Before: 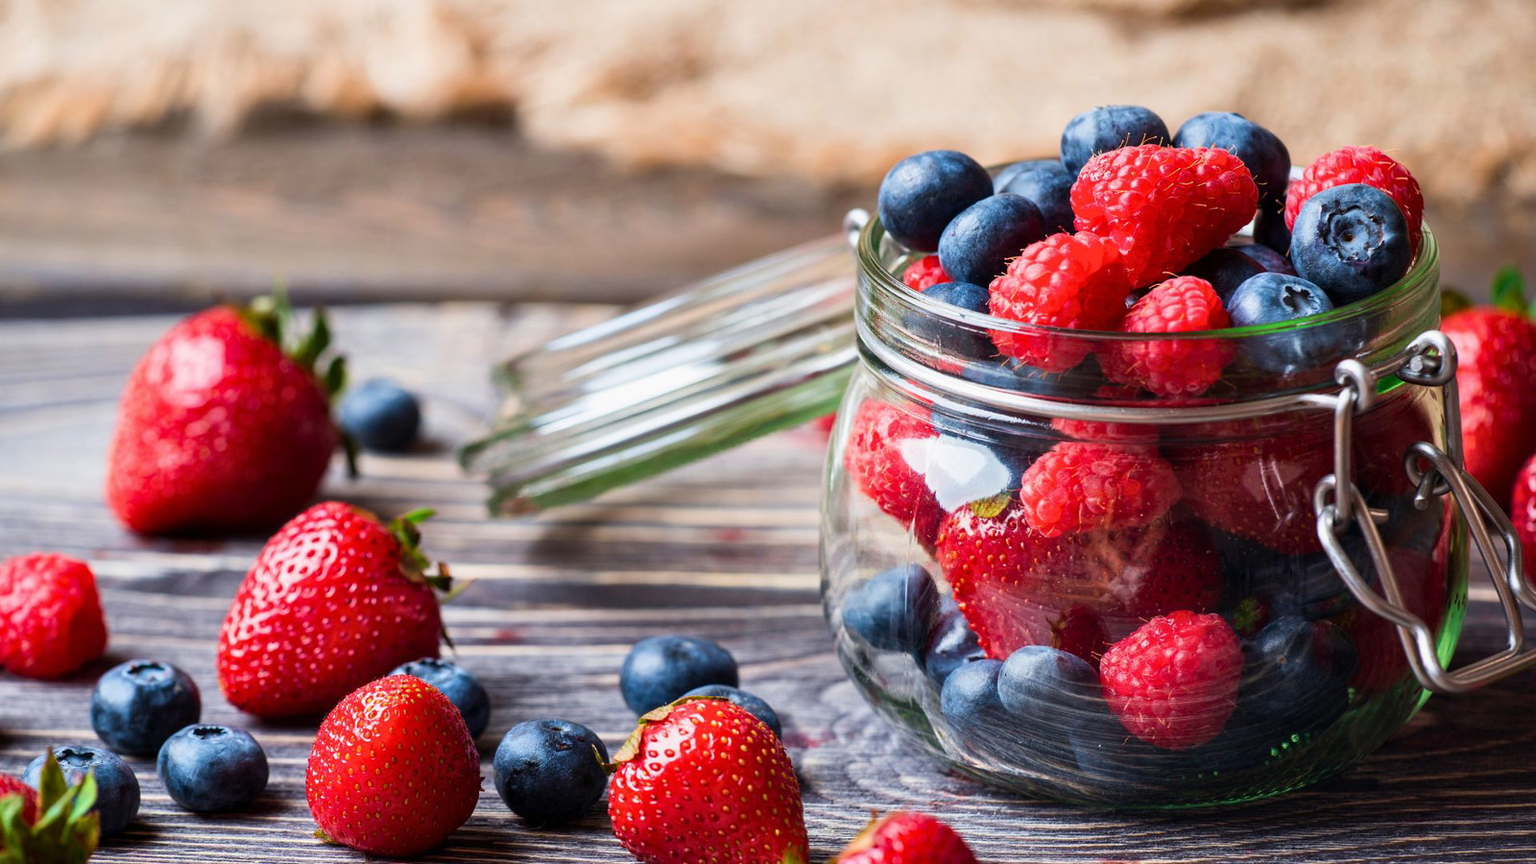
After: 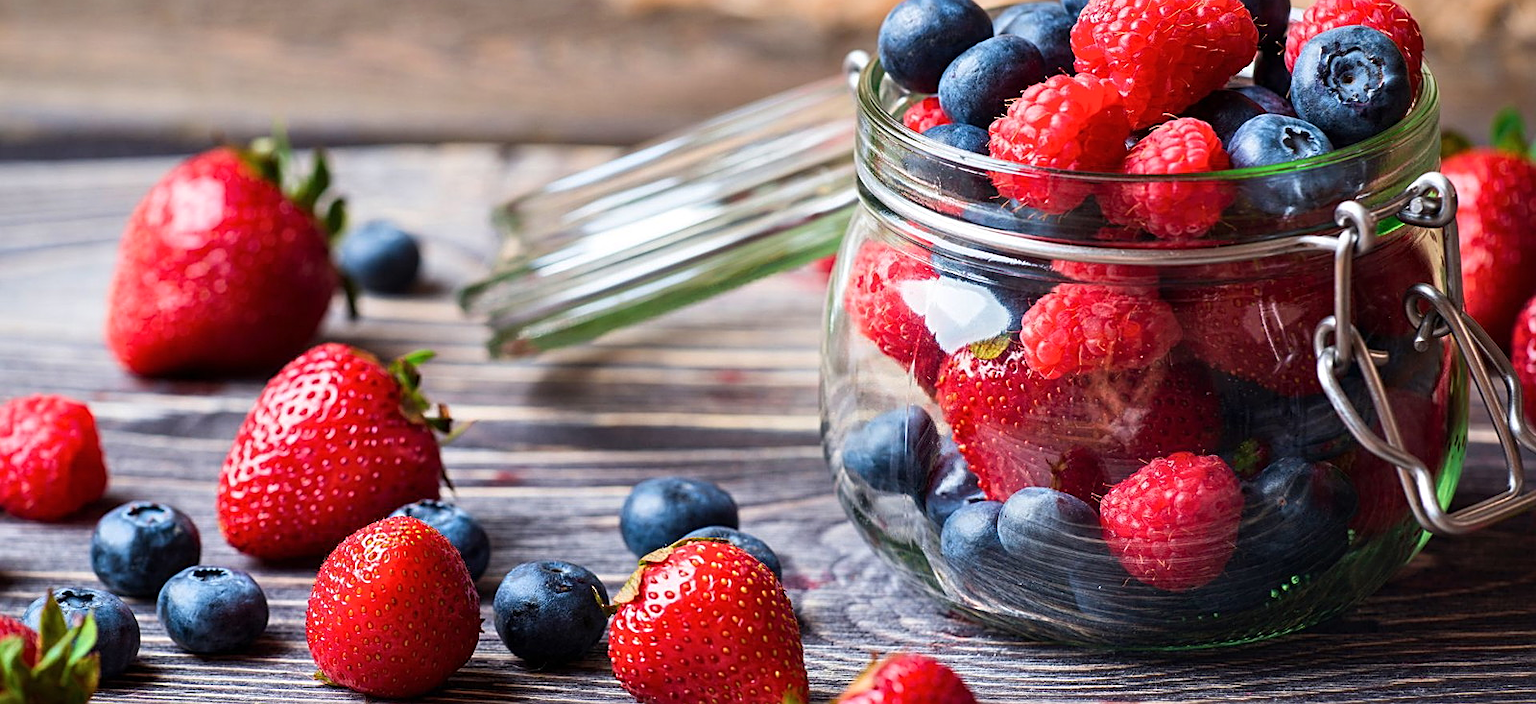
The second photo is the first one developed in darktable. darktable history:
sharpen: on, module defaults
tone curve: curves: ch0 [(0, 0) (0.584, 0.595) (1, 1)], color space Lab, independent channels, preserve colors none
crop and rotate: top 18.404%
exposure: exposure 0.076 EV, compensate highlight preservation false
